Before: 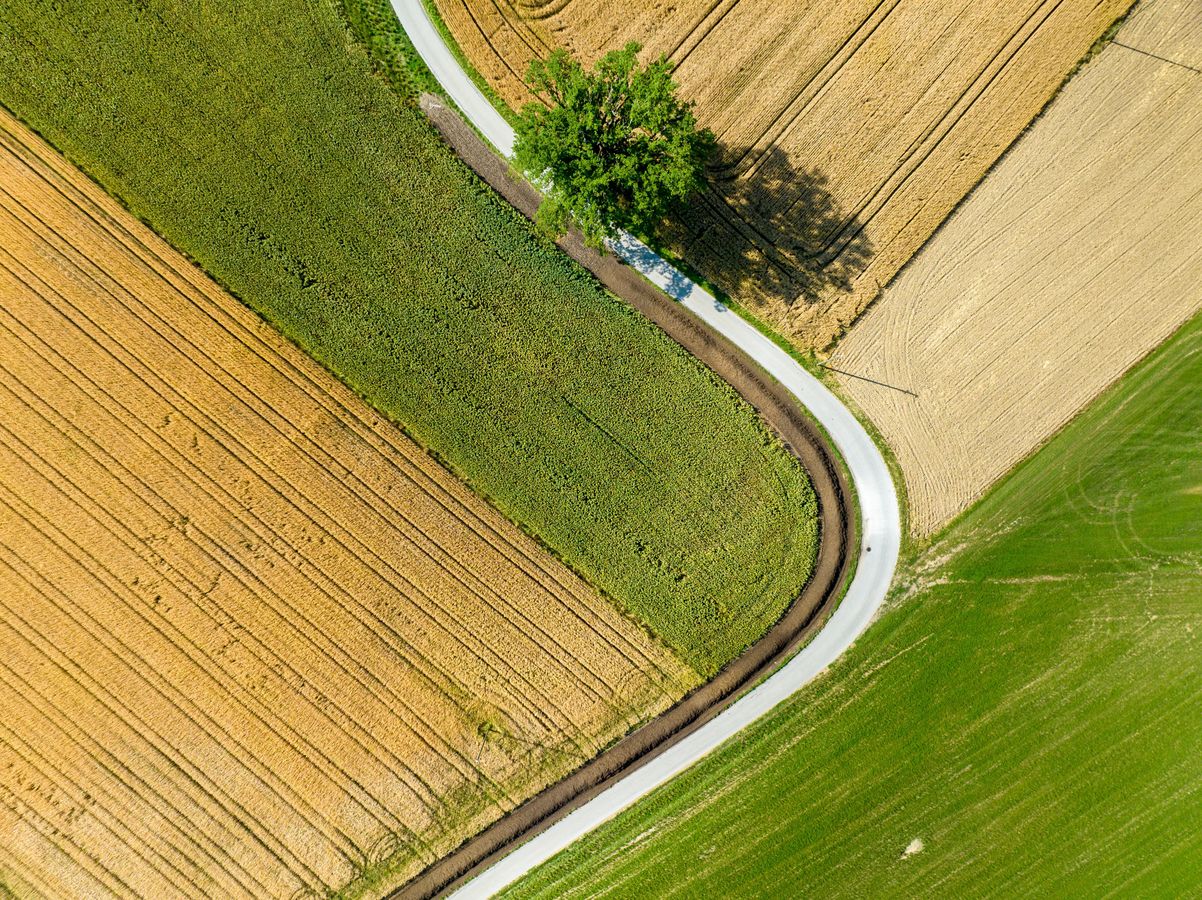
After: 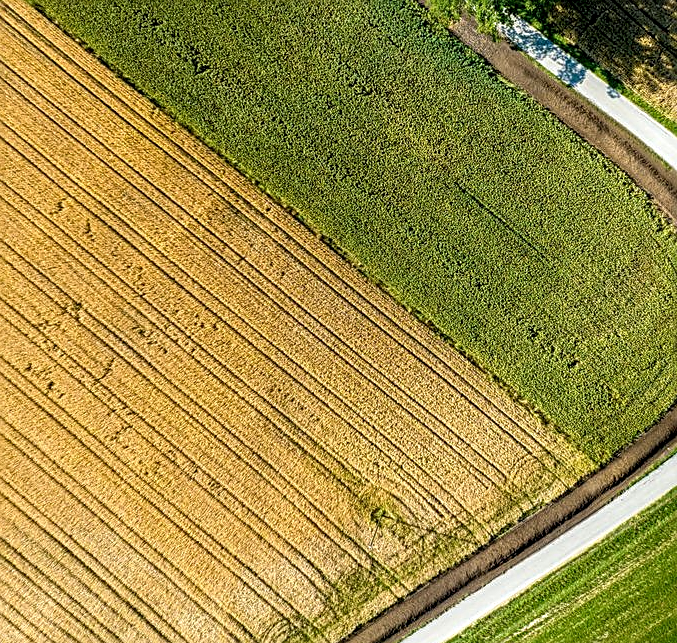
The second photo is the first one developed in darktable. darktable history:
local contrast: detail 150%
sharpen: on, module defaults
crop: left 8.966%, top 23.852%, right 34.699%, bottom 4.703%
